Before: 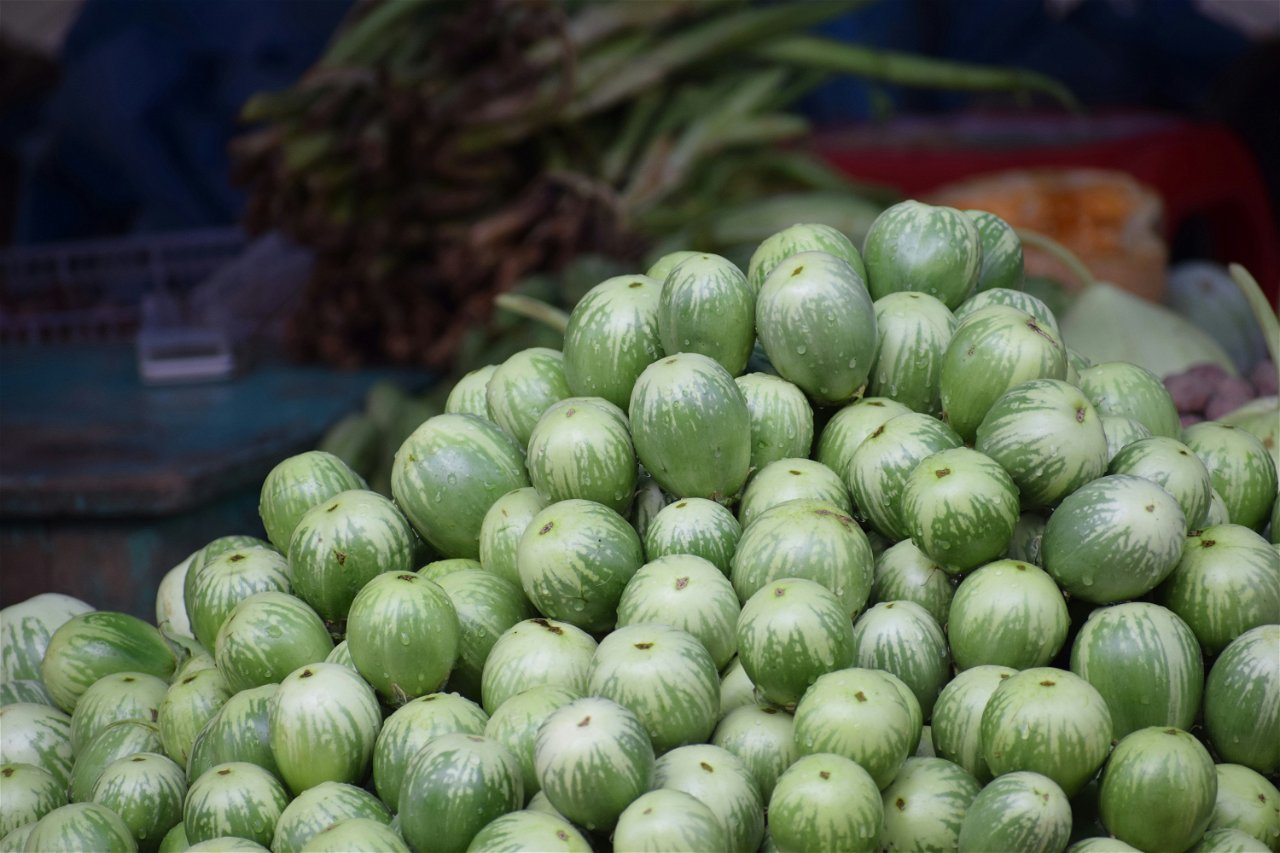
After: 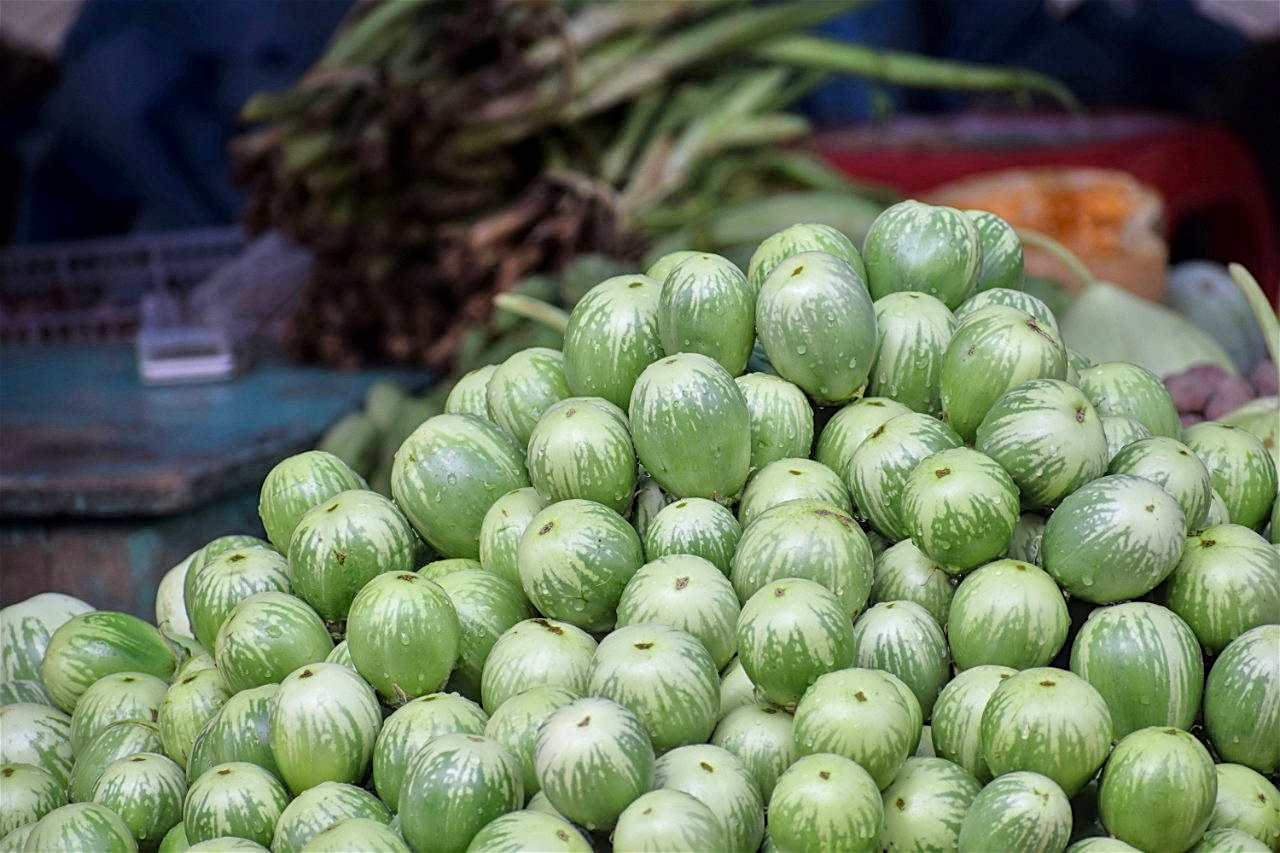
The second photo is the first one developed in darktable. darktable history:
sharpen: on, module defaults
tone equalizer: -7 EV 0.15 EV, -6 EV 0.6 EV, -5 EV 1.15 EV, -4 EV 1.33 EV, -3 EV 1.15 EV, -2 EV 0.6 EV, -1 EV 0.15 EV, mask exposure compensation -0.5 EV
local contrast: on, module defaults
